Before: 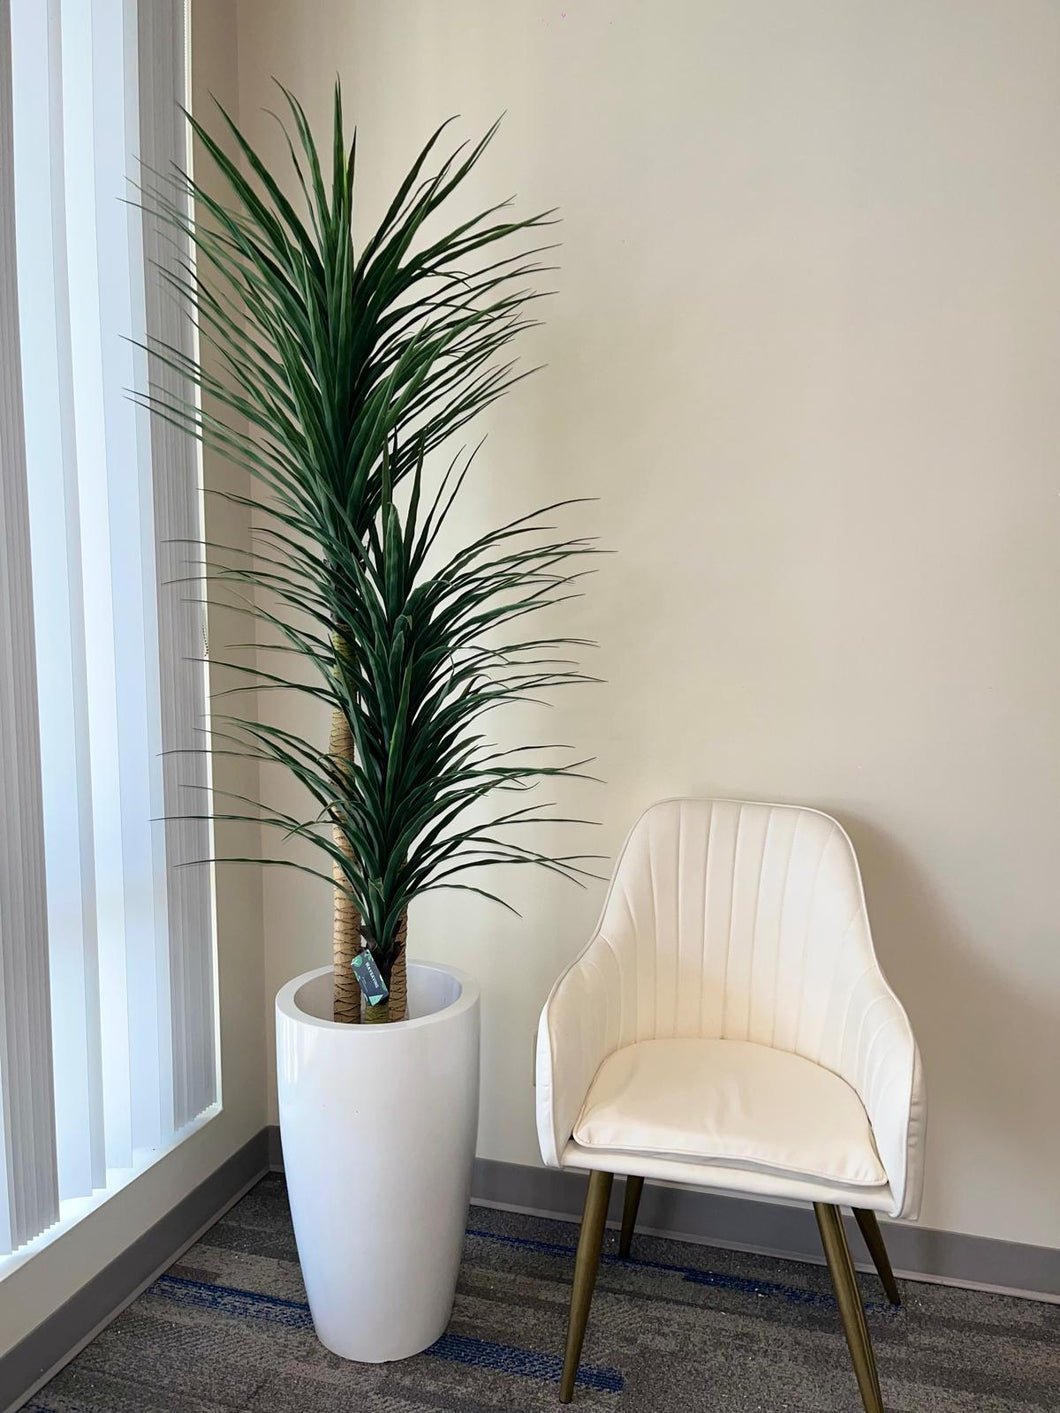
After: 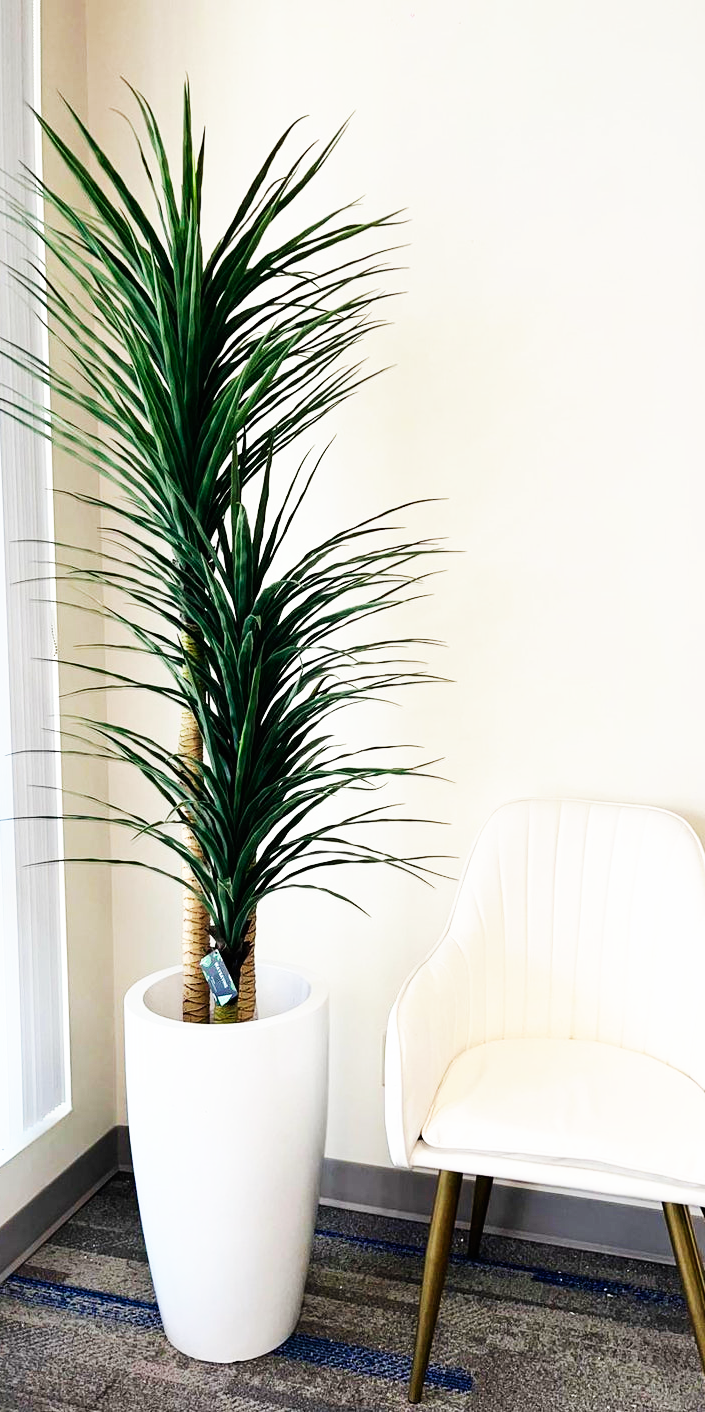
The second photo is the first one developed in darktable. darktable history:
crop and rotate: left 14.326%, right 19.156%
base curve: curves: ch0 [(0, 0) (0.007, 0.004) (0.027, 0.03) (0.046, 0.07) (0.207, 0.54) (0.442, 0.872) (0.673, 0.972) (1, 1)], preserve colors none
